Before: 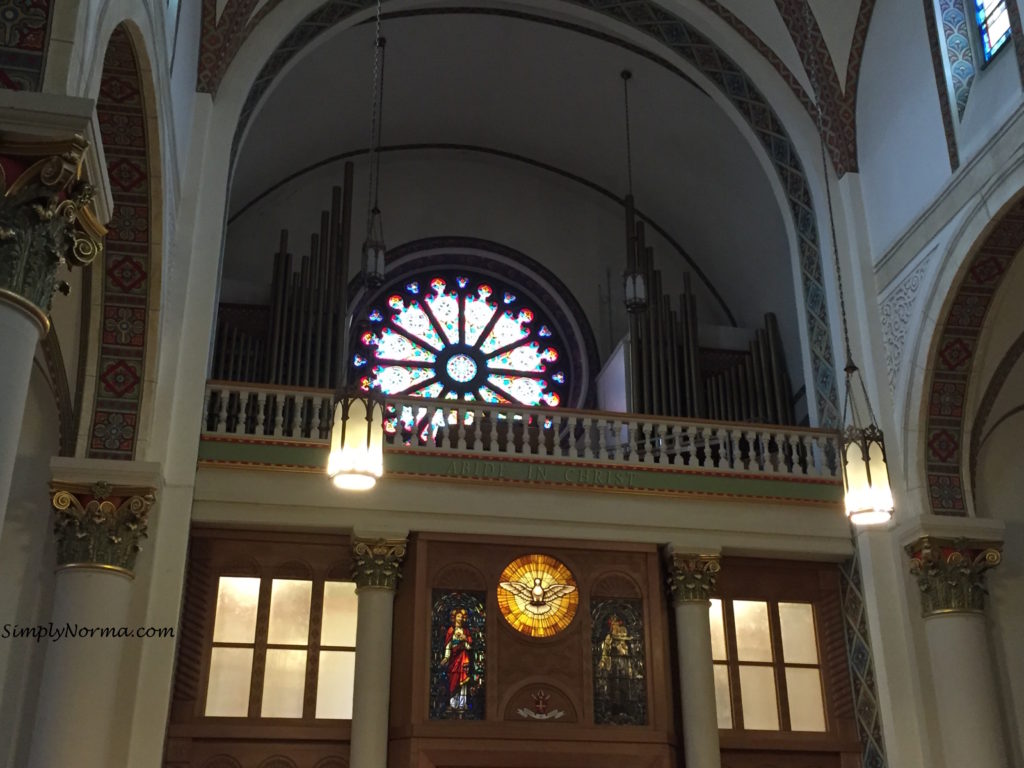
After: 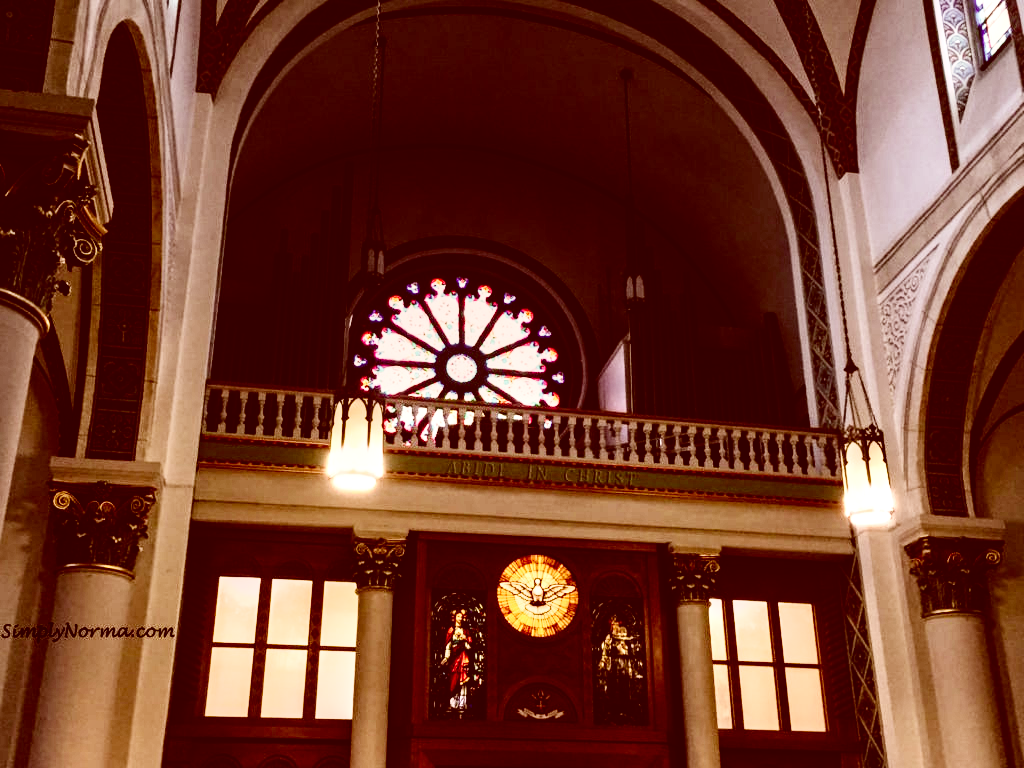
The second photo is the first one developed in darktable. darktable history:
tone equalizer: on, module defaults
color correction: highlights a* 9.3, highlights b* 8.91, shadows a* 39.94, shadows b* 39.94, saturation 0.788
local contrast: detail 130%
contrast brightness saturation: contrast 0.282
tone curve: curves: ch0 [(0, 0) (0.003, 0.003) (0.011, 0.005) (0.025, 0.008) (0.044, 0.012) (0.069, 0.02) (0.1, 0.031) (0.136, 0.047) (0.177, 0.088) (0.224, 0.141) (0.277, 0.222) (0.335, 0.32) (0.399, 0.422) (0.468, 0.523) (0.543, 0.623) (0.623, 0.716) (0.709, 0.796) (0.801, 0.88) (0.898, 0.958) (1, 1)], preserve colors none
exposure: exposure 0.772 EV, compensate highlight preservation false
